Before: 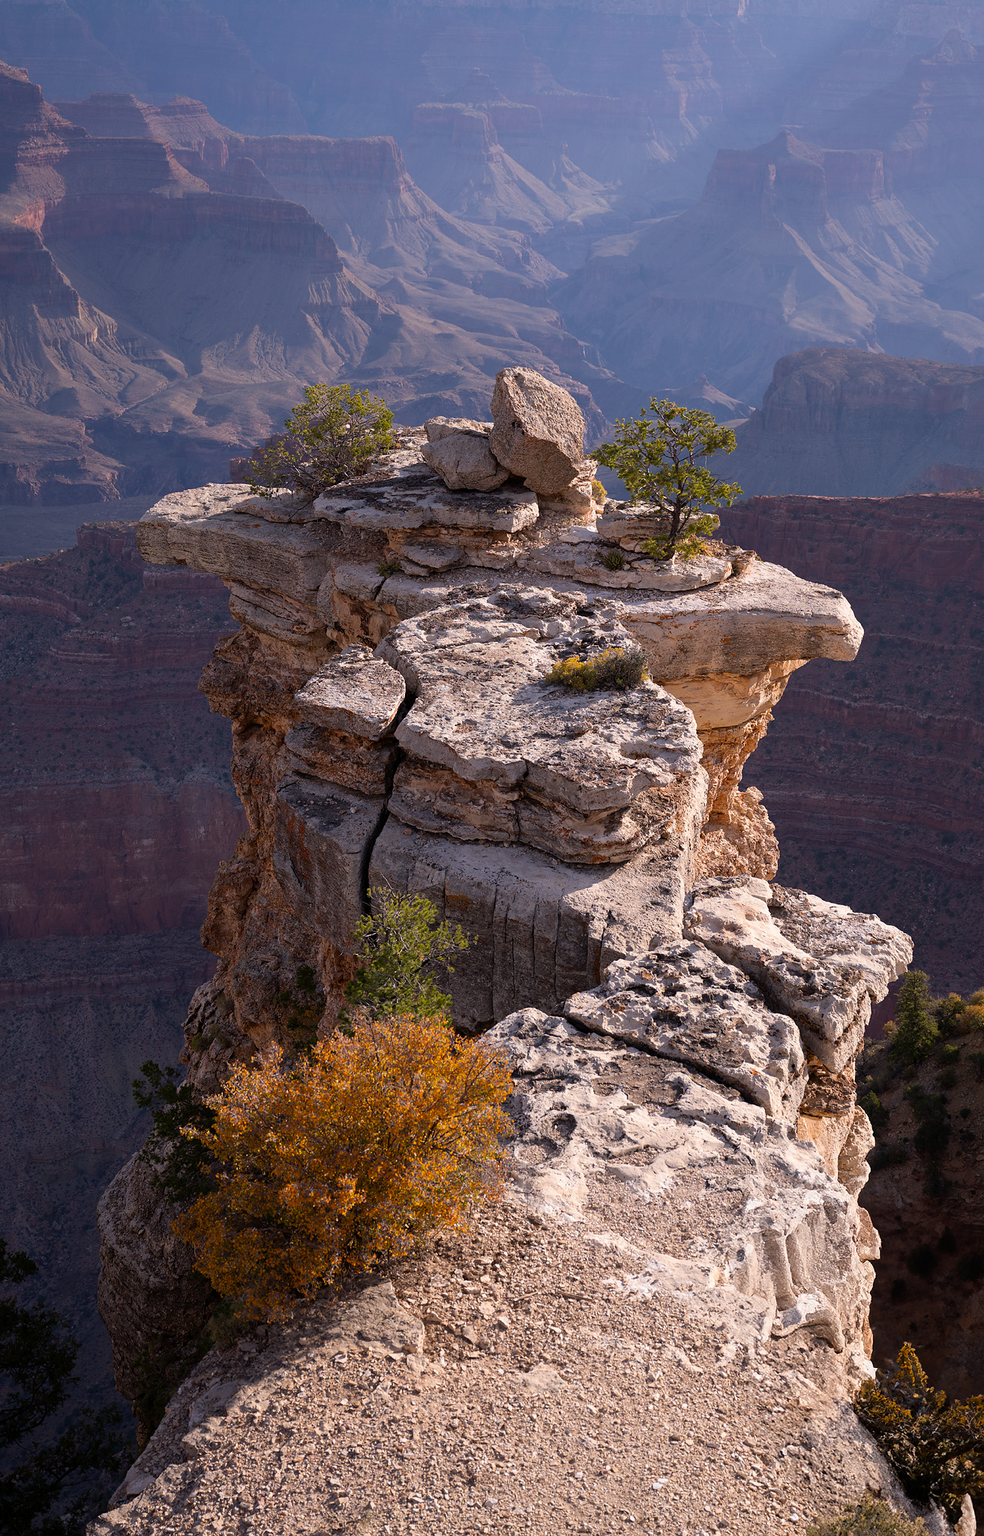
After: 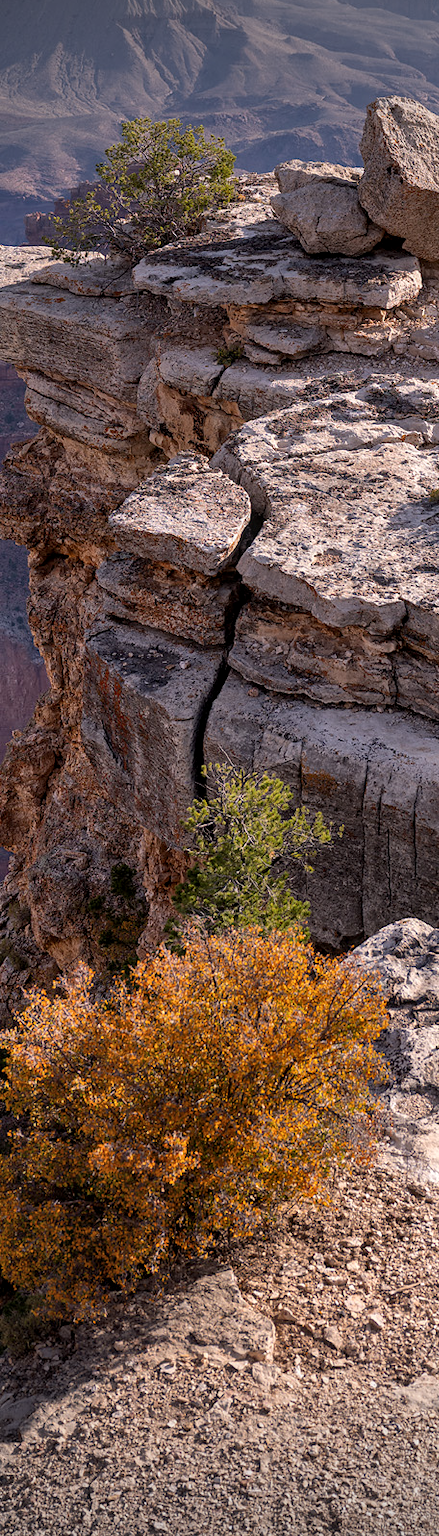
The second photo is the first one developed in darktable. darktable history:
crop and rotate: left 21.392%, top 19.014%, right 43.702%, bottom 2.977%
local contrast: on, module defaults
vignetting: fall-off start 89.38%, fall-off radius 43.02%, width/height ratio 1.167
shadows and highlights: soften with gaussian
